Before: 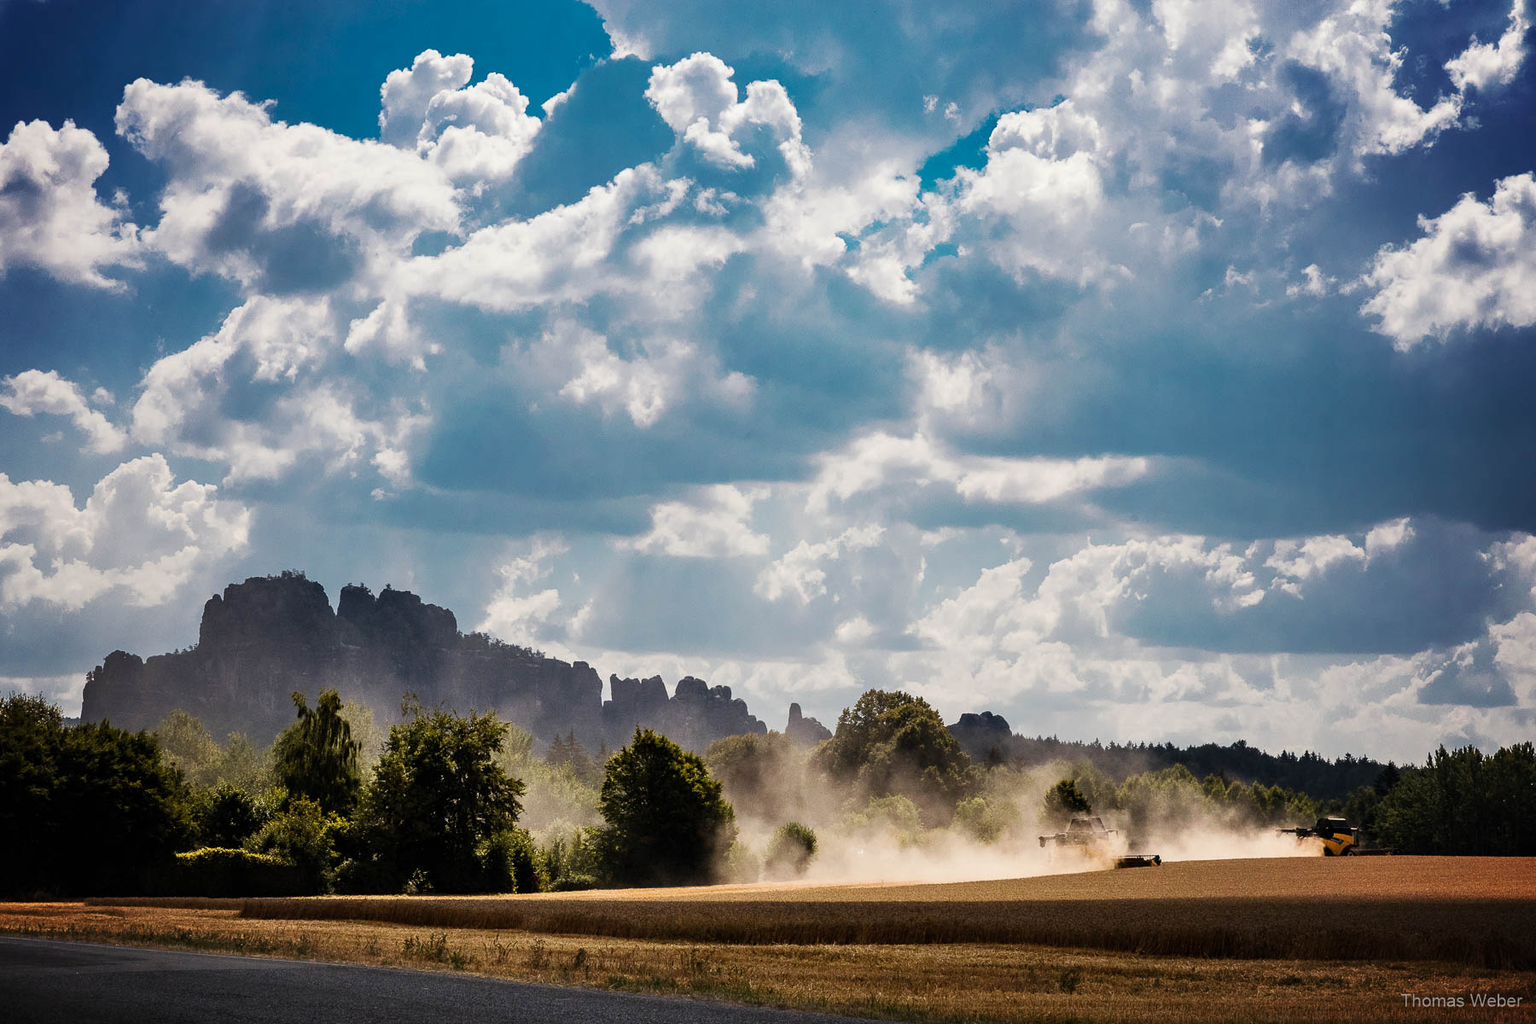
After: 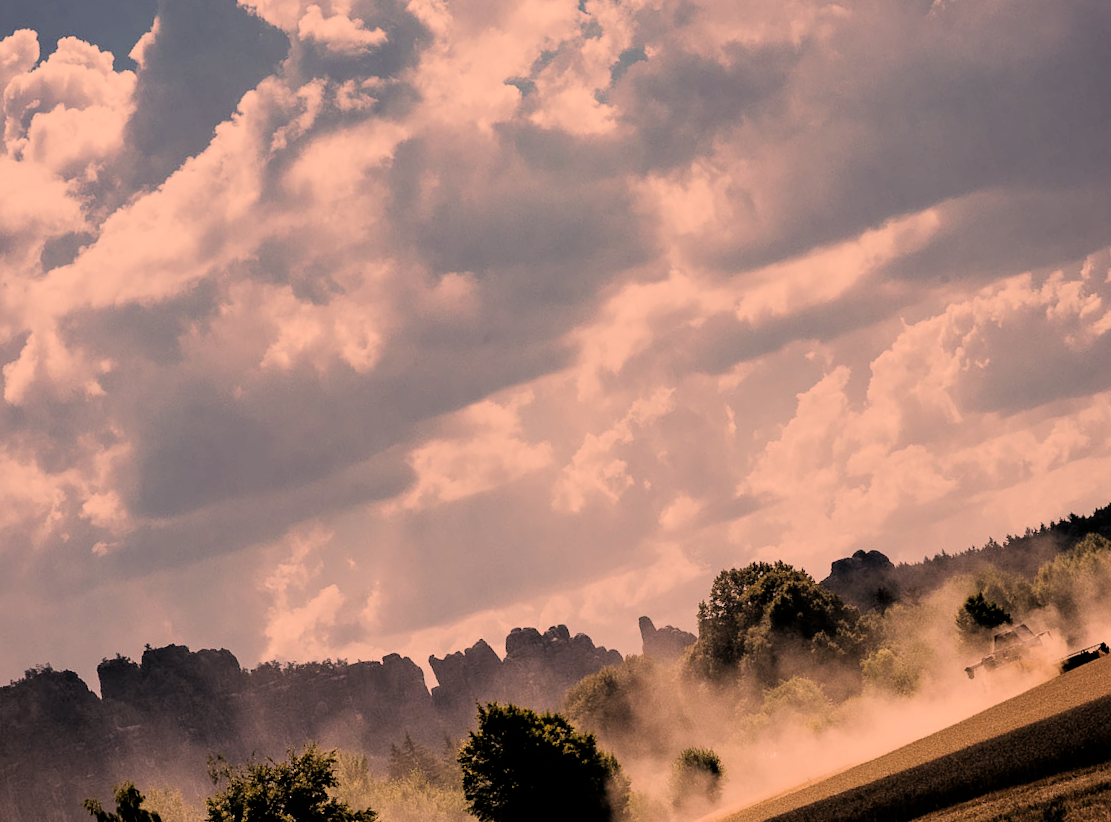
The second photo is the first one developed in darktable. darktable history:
color correction: highlights a* 39.43, highlights b* 39.73, saturation 0.689
crop and rotate: angle 19.51°, left 6.872%, right 4.017%, bottom 1.114%
filmic rgb: black relative exposure -4.88 EV, white relative exposure 4.01 EV, threshold 3.05 EV, hardness 2.82, color science v6 (2022), enable highlight reconstruction true
